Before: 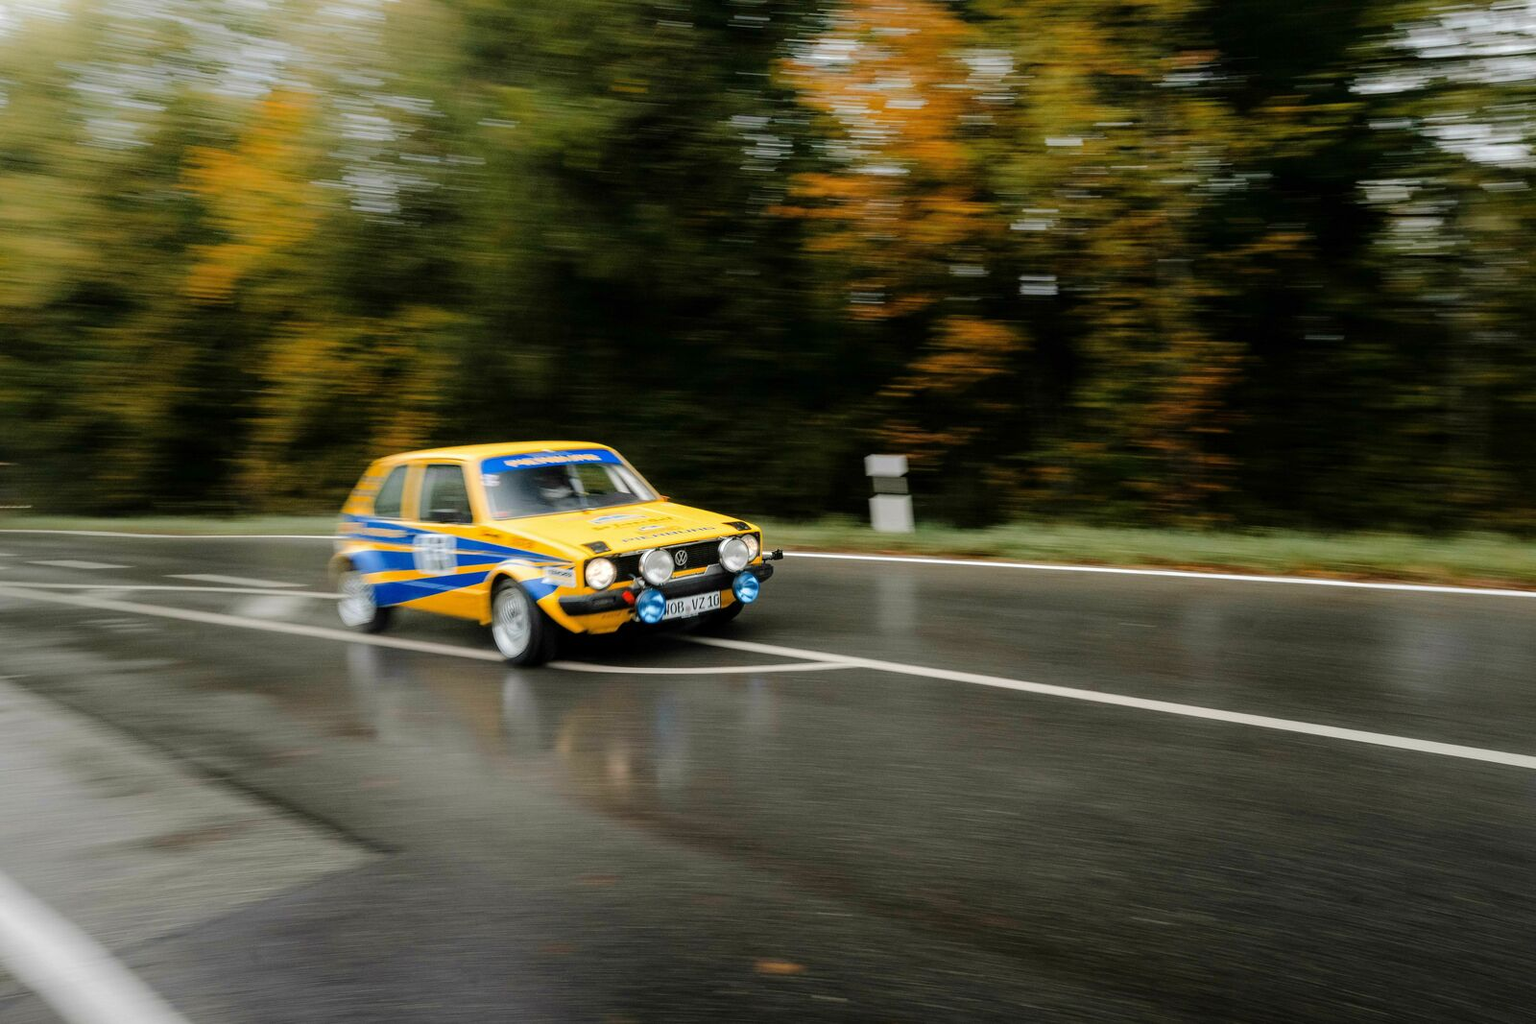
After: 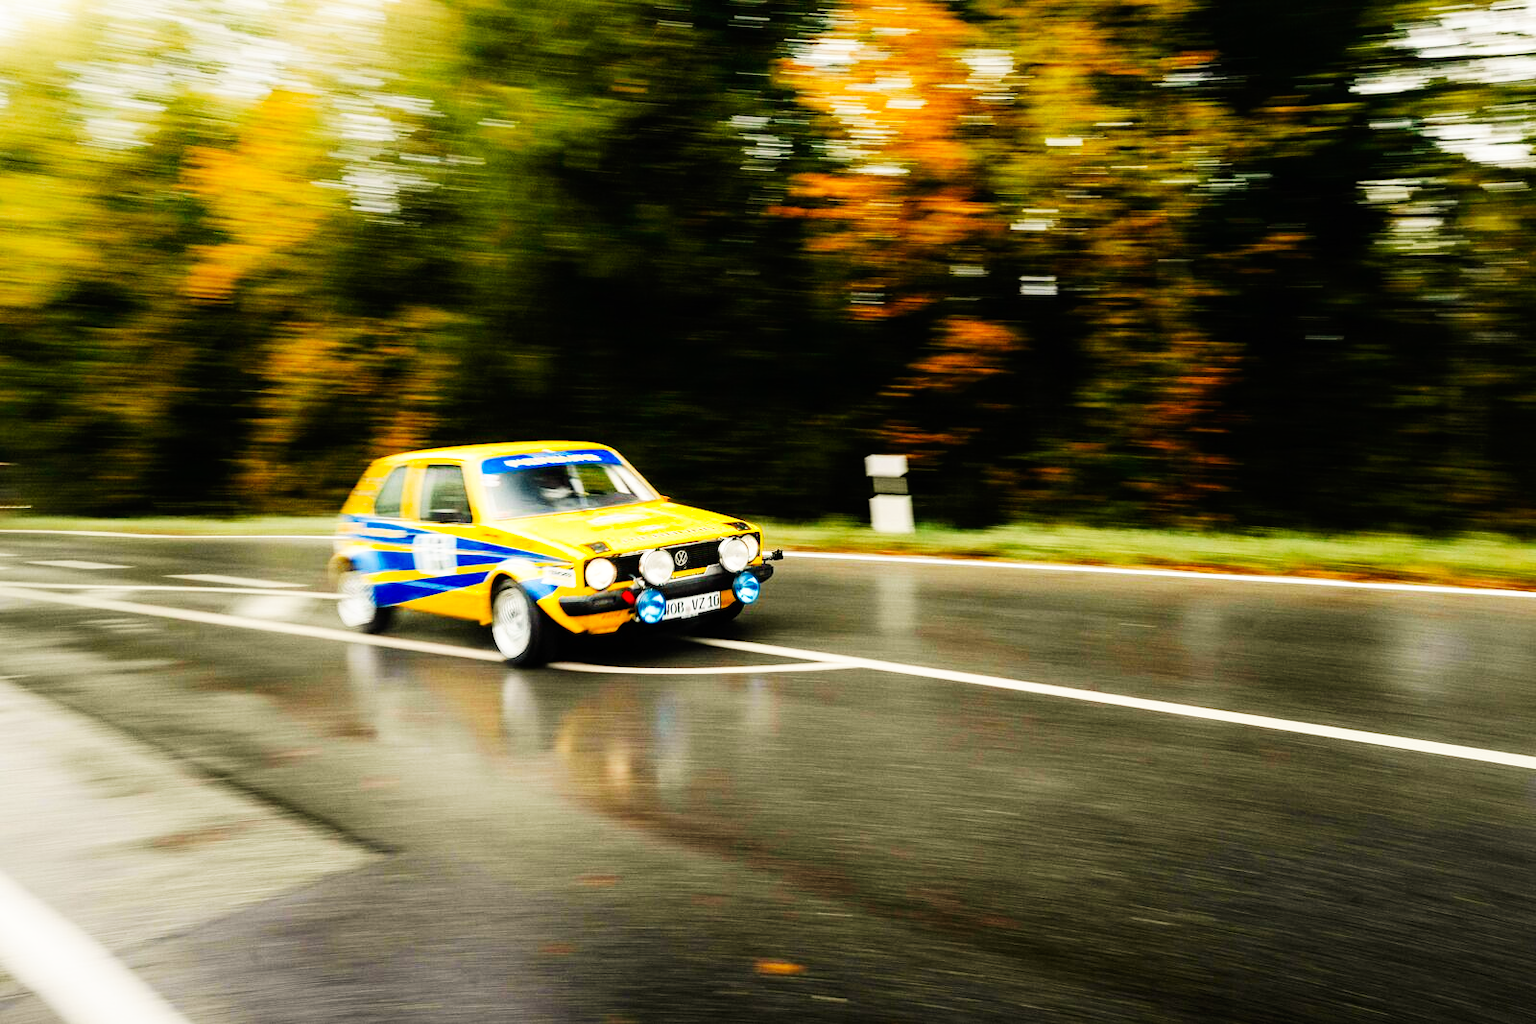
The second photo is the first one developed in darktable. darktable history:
base curve: curves: ch0 [(0, 0) (0.007, 0.004) (0.027, 0.03) (0.046, 0.07) (0.207, 0.54) (0.442, 0.872) (0.673, 0.972) (1, 1)], preserve colors none
color correction: highlights a* -0.137, highlights b* 0.137
color balance rgb: perceptual saturation grading › global saturation 8.89%, saturation formula JzAzBz (2021)
white balance: red 1.045, blue 0.932
